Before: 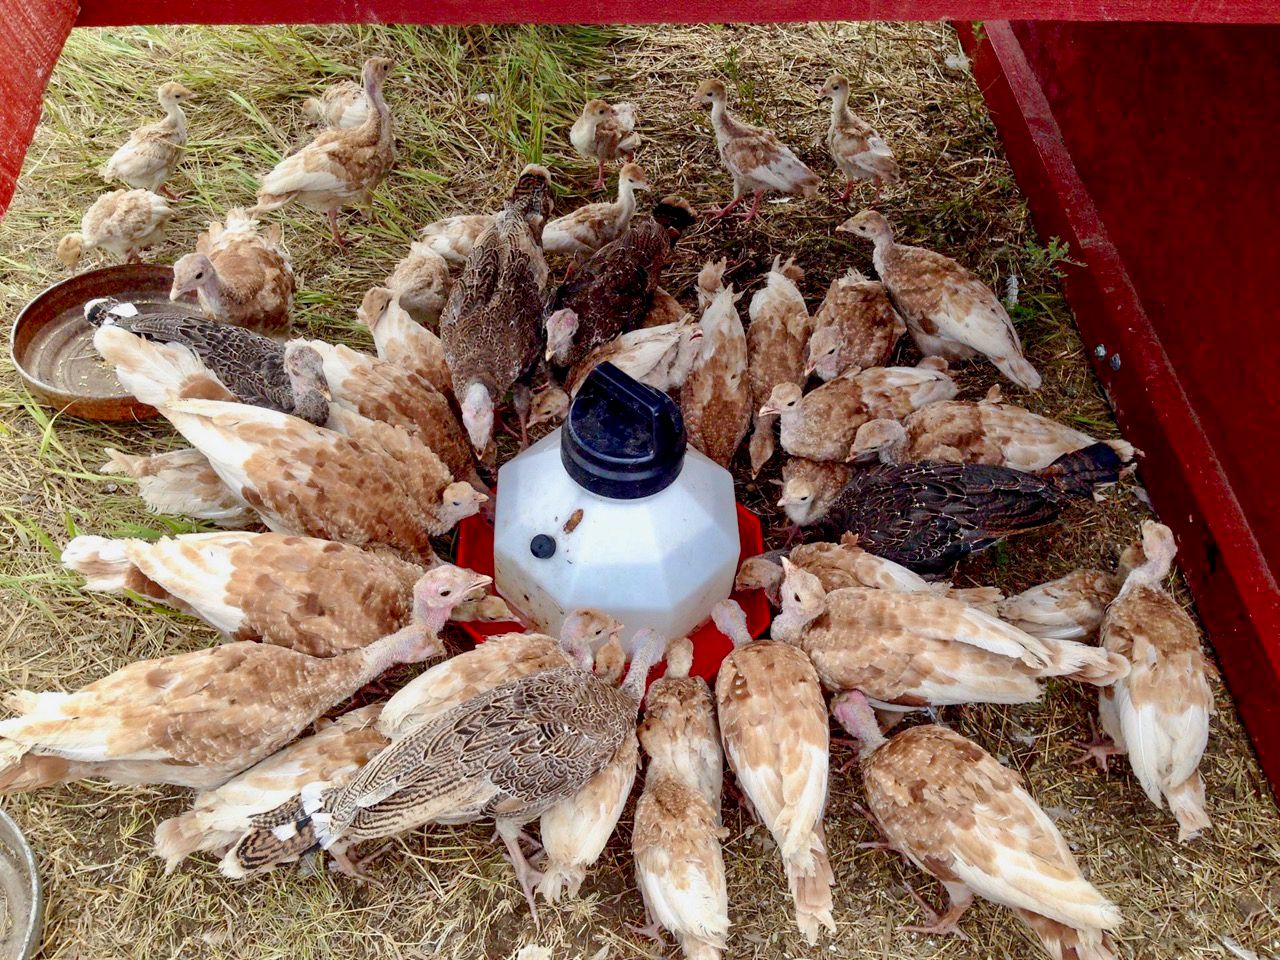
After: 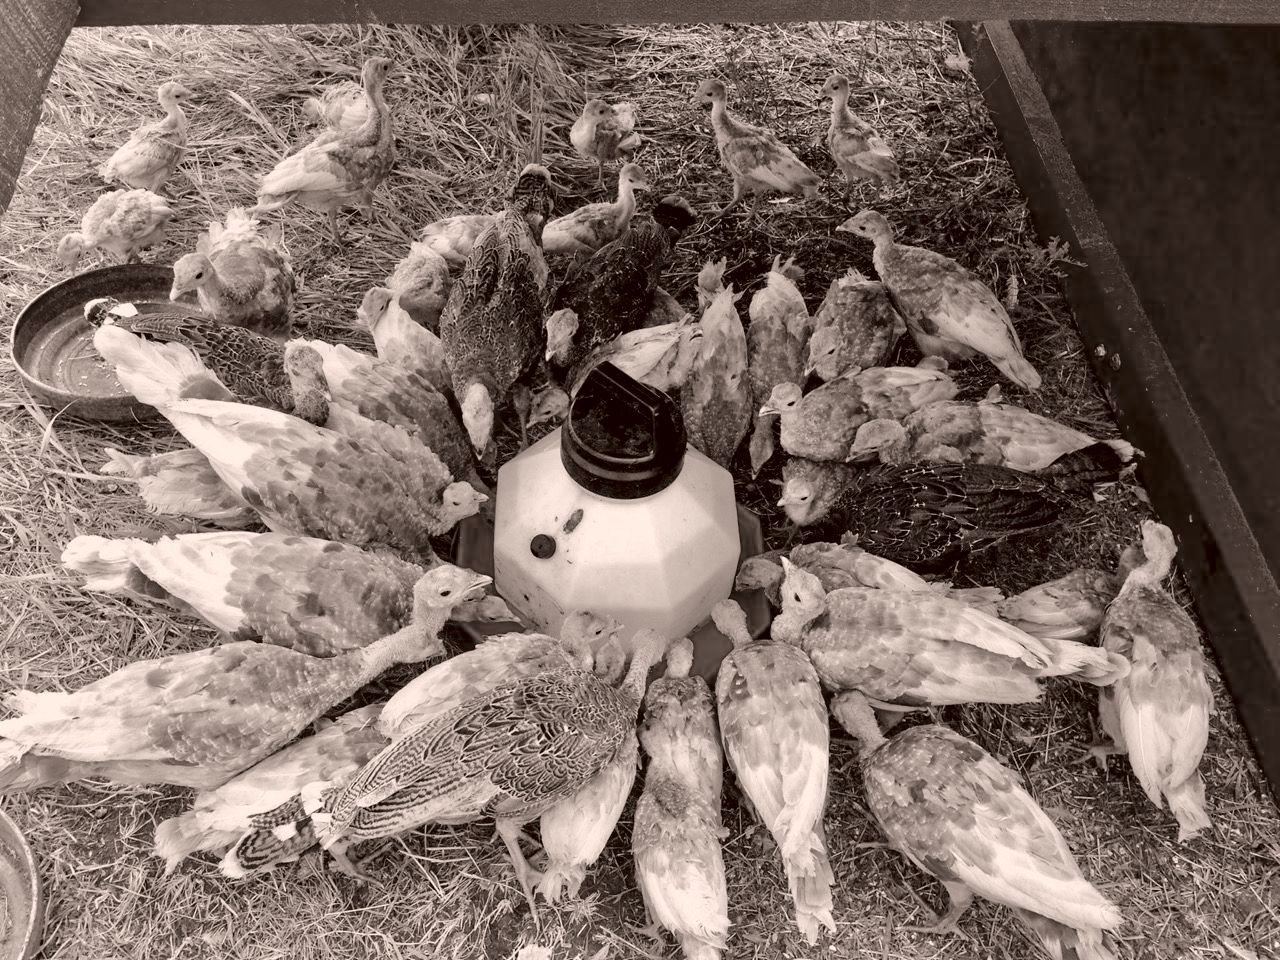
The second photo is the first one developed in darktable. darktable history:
contrast brightness saturation: saturation -1
color correction: highlights a* 6.41, highlights b* 7.98, shadows a* 5.87, shadows b* 6.92, saturation 0.915
